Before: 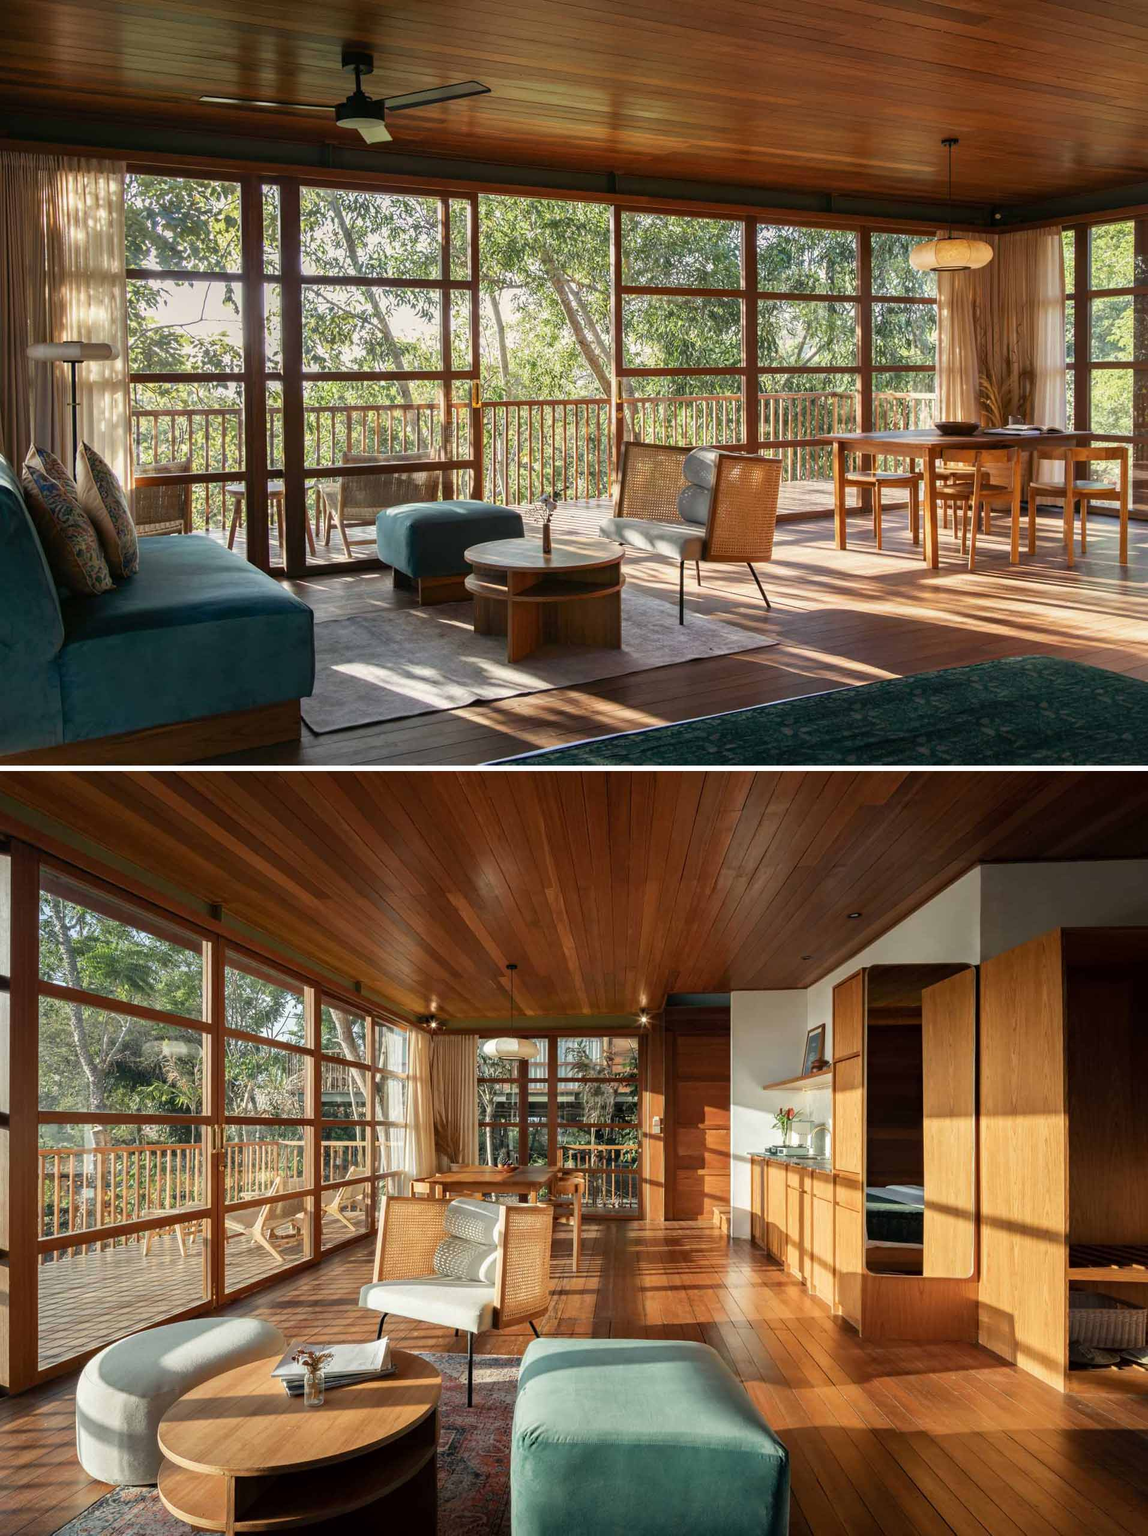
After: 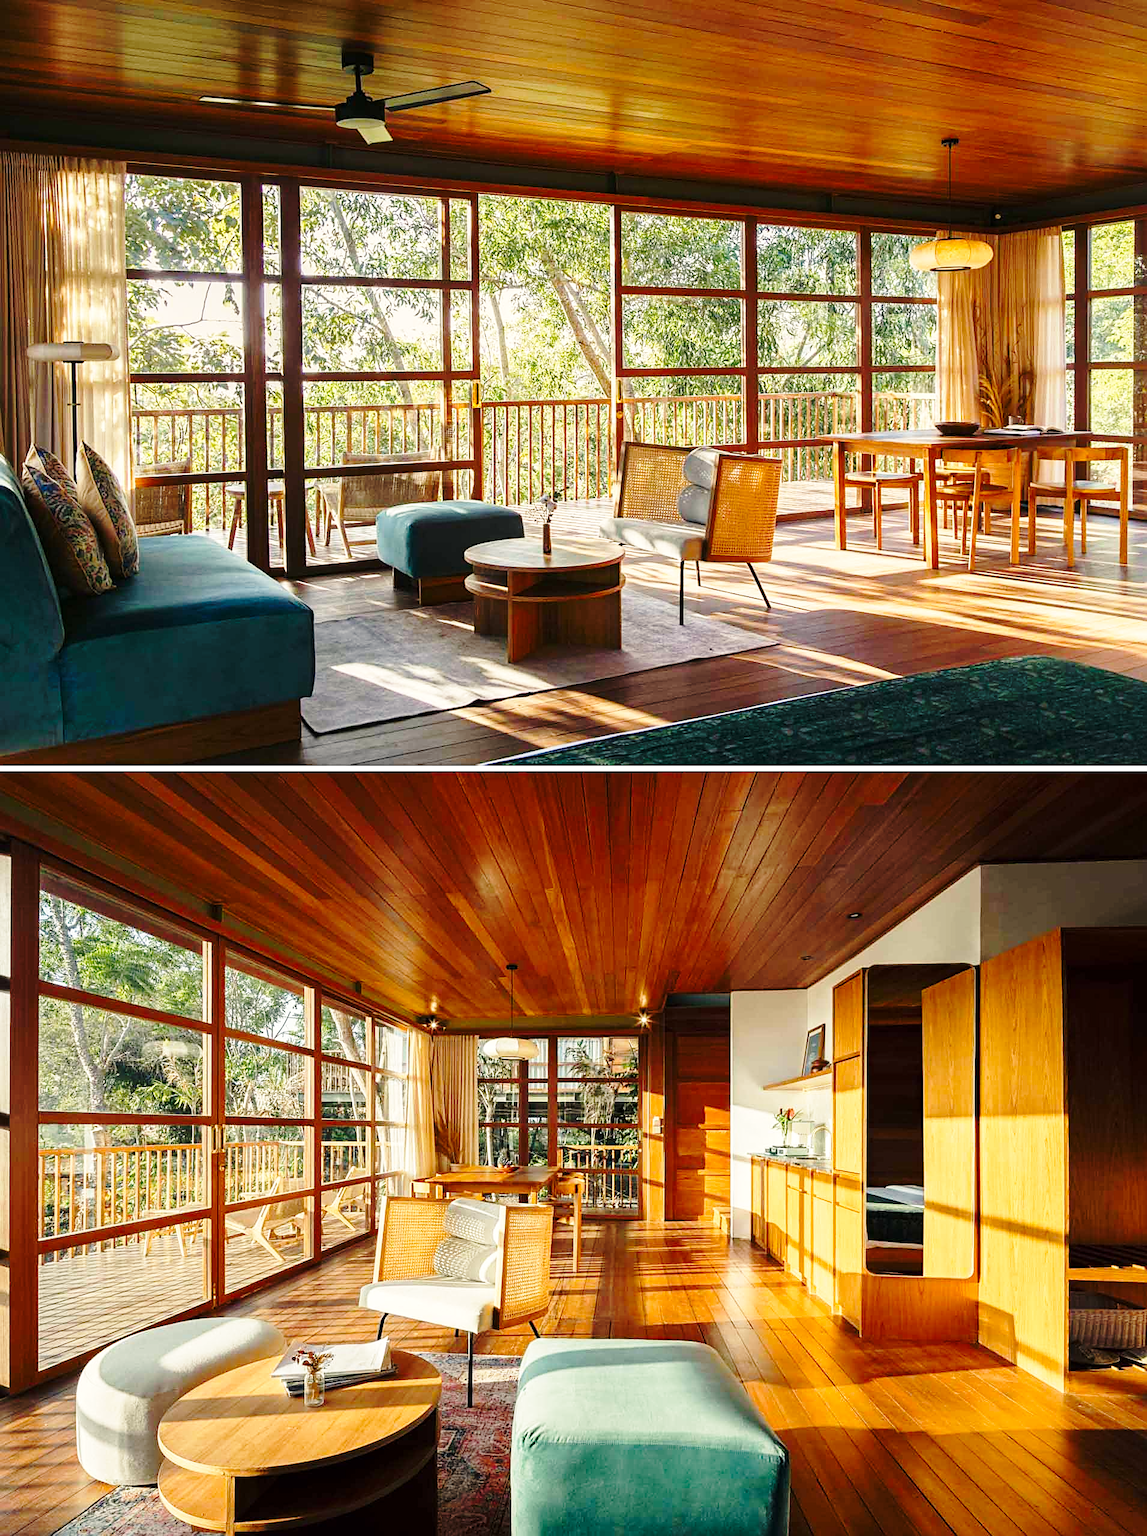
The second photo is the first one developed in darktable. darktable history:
base curve: curves: ch0 [(0, 0) (0.032, 0.037) (0.105, 0.228) (0.435, 0.76) (0.856, 0.983) (1, 1)], preserve colors none
sharpen: on, module defaults
tone equalizer: on, module defaults
color balance rgb: highlights gain › chroma 2.989%, highlights gain › hue 77.52°, perceptual saturation grading › global saturation 14.608%, global vibrance 0.381%
